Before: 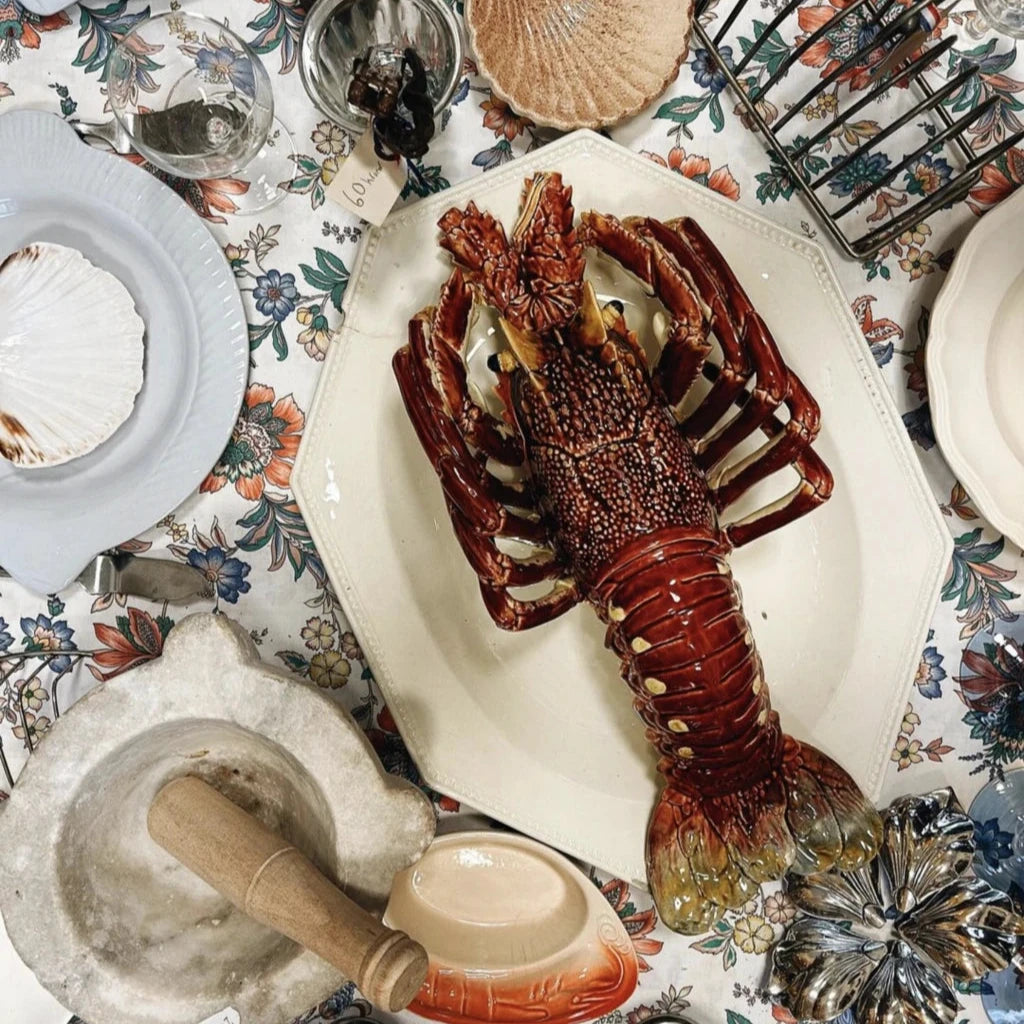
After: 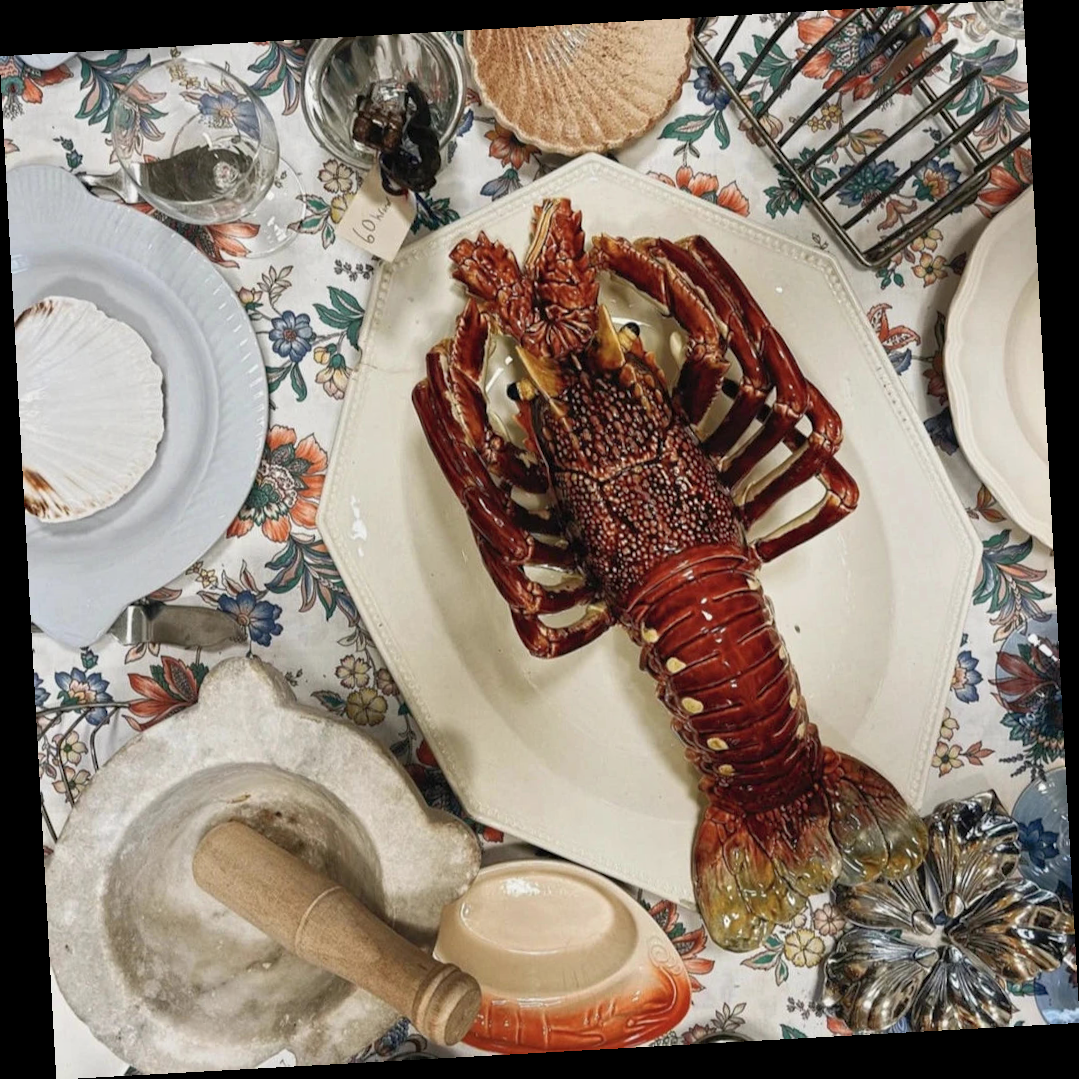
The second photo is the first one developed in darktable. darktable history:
rotate and perspective: rotation -3.18°, automatic cropping off
shadows and highlights: shadows 43.06, highlights 6.94
tone equalizer: -8 EV -0.002 EV, -7 EV 0.005 EV, -6 EV -0.009 EV, -5 EV 0.011 EV, -4 EV -0.012 EV, -3 EV 0.007 EV, -2 EV -0.062 EV, -1 EV -0.293 EV, +0 EV -0.582 EV, smoothing diameter 2%, edges refinement/feathering 20, mask exposure compensation -1.57 EV, filter diffusion 5
